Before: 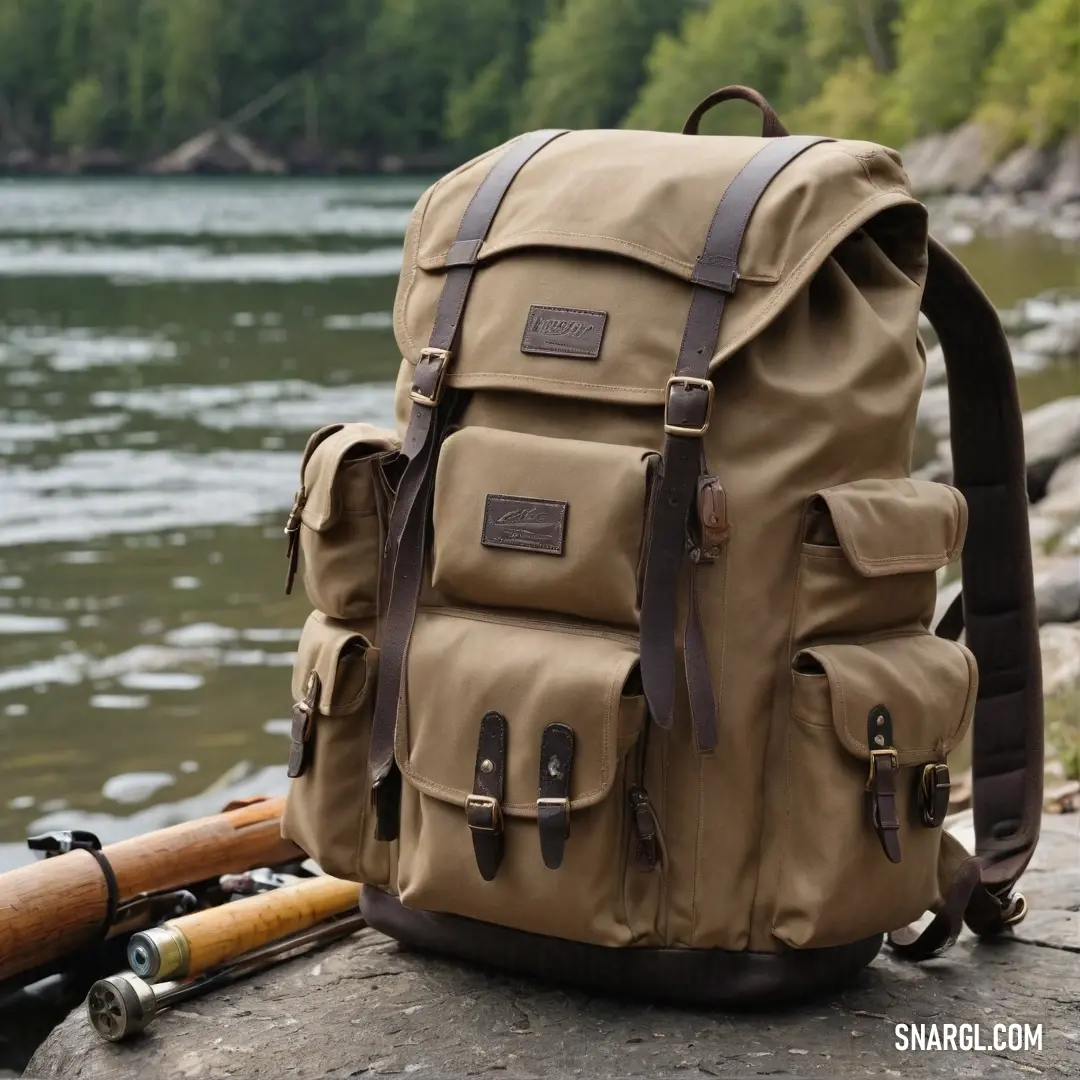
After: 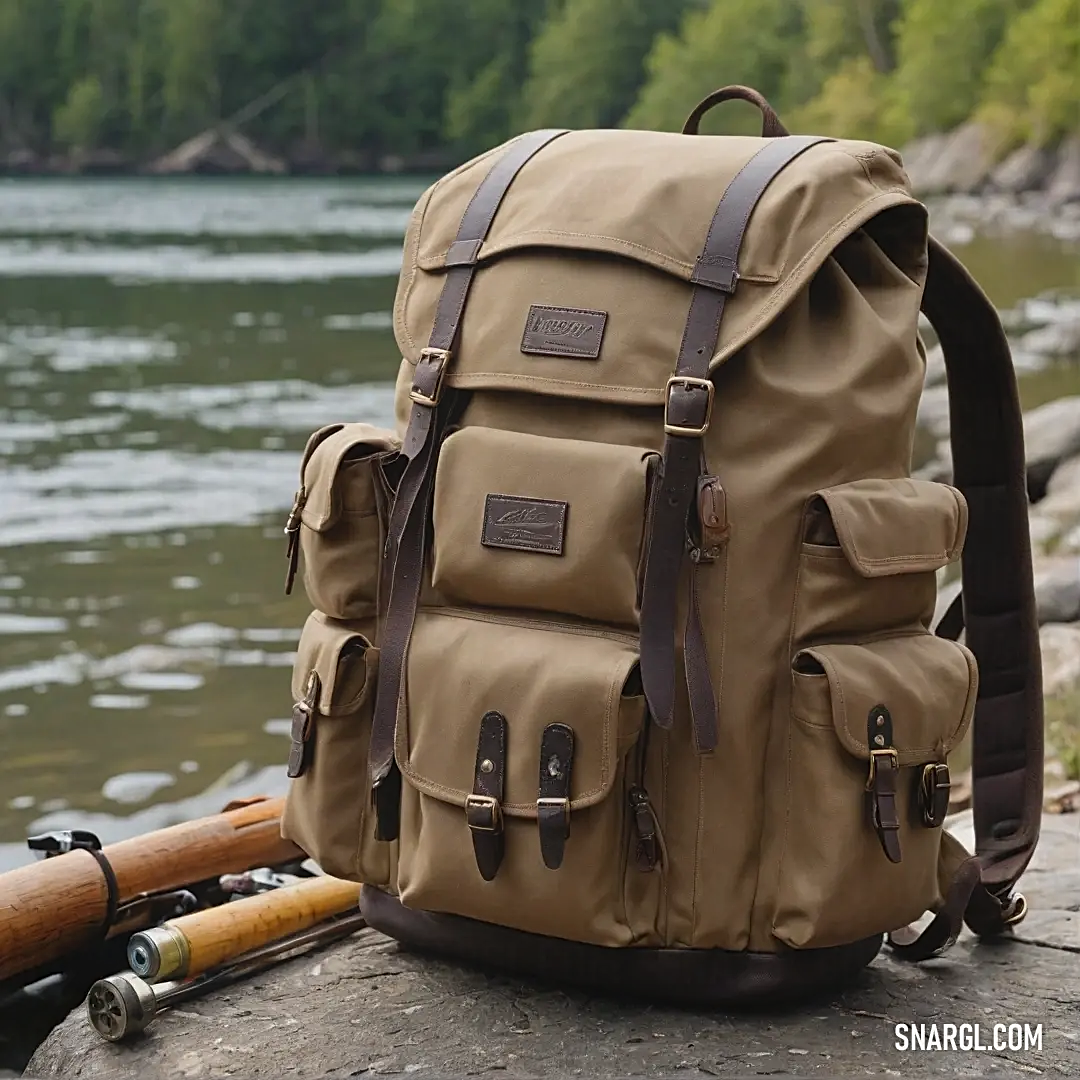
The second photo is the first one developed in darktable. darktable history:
sharpen: on, module defaults
contrast equalizer: y [[0.439, 0.44, 0.442, 0.457, 0.493, 0.498], [0.5 ×6], [0.5 ×6], [0 ×6], [0 ×6]], mix 0.59
